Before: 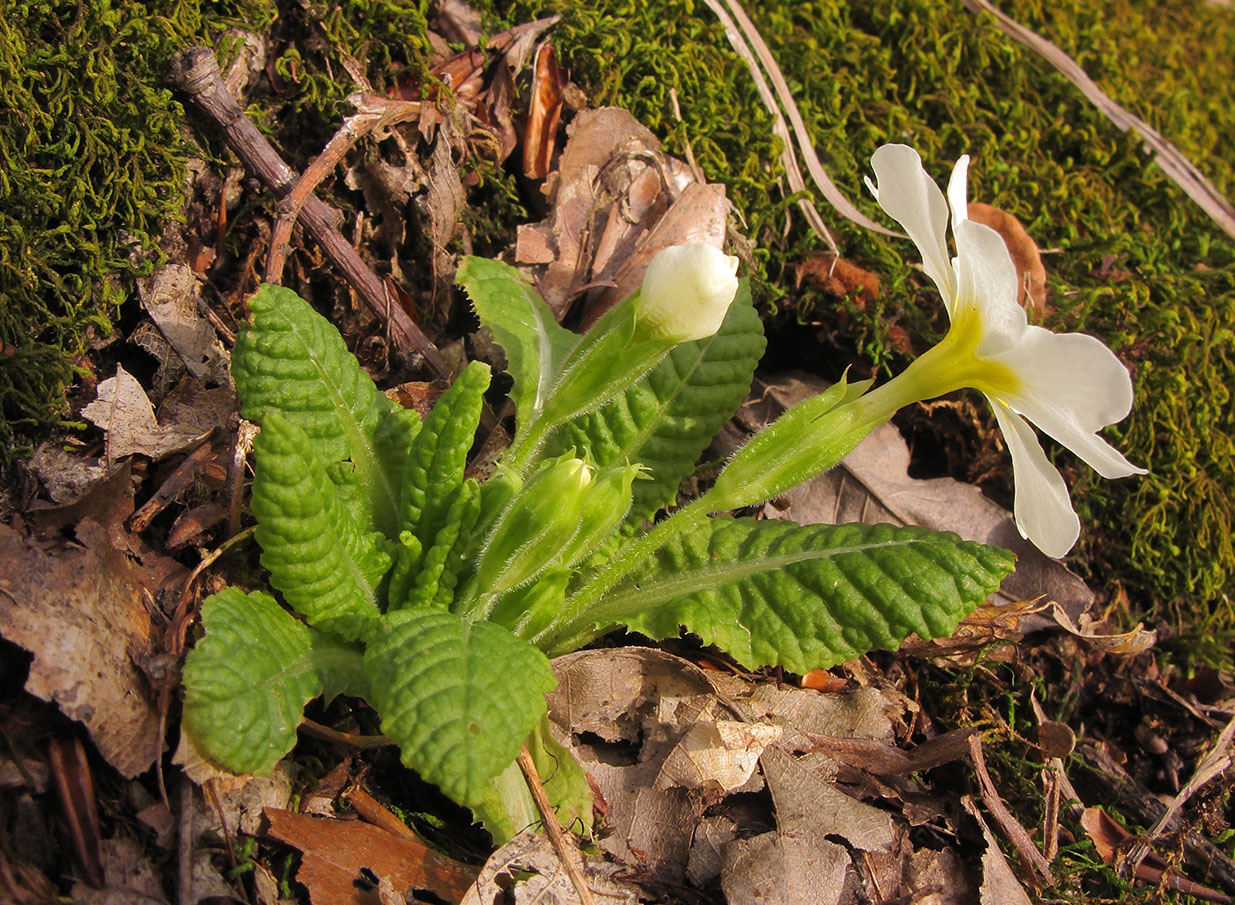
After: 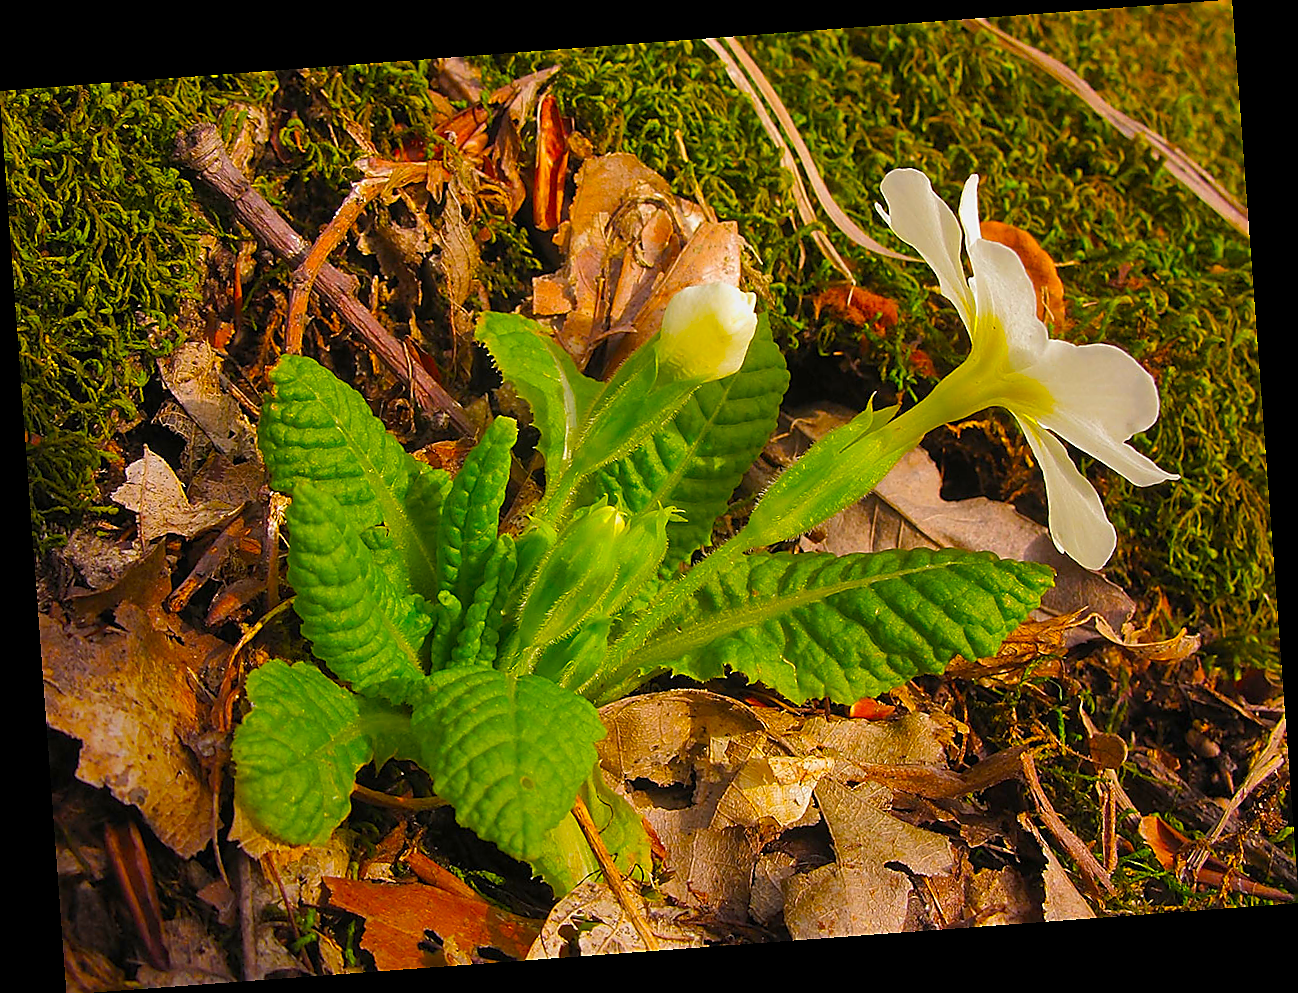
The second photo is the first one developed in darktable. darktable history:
rotate and perspective: rotation -4.25°, automatic cropping off
sharpen: radius 1.4, amount 1.25, threshold 0.7
color balance: input saturation 134.34%, contrast -10.04%, contrast fulcrum 19.67%, output saturation 133.51%
